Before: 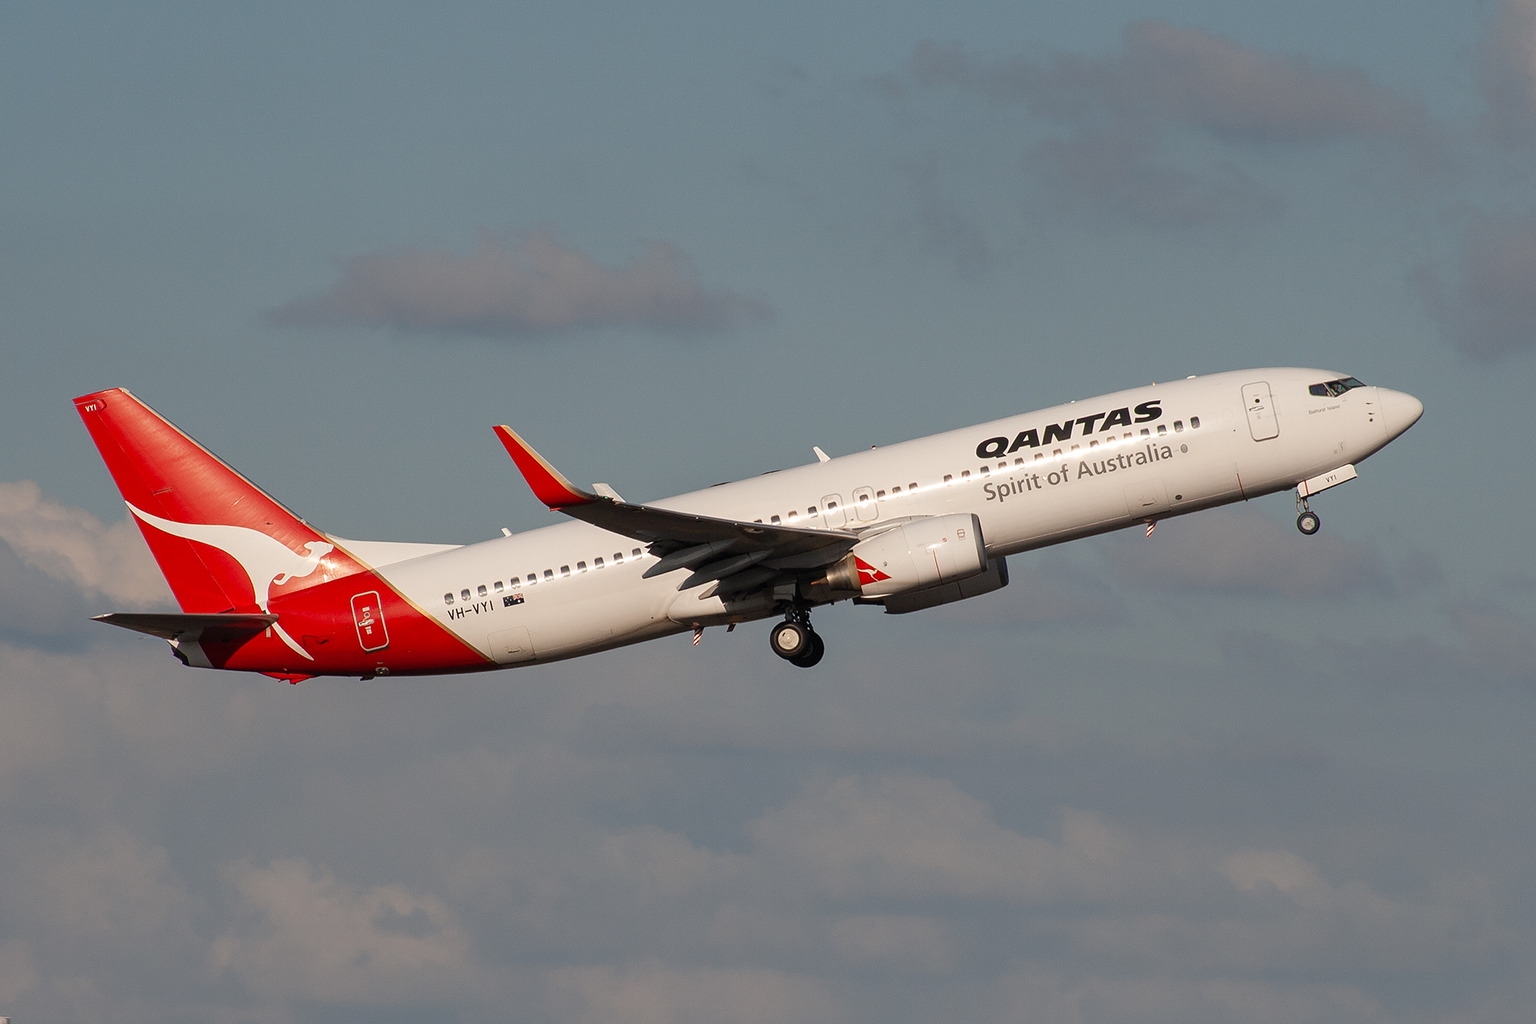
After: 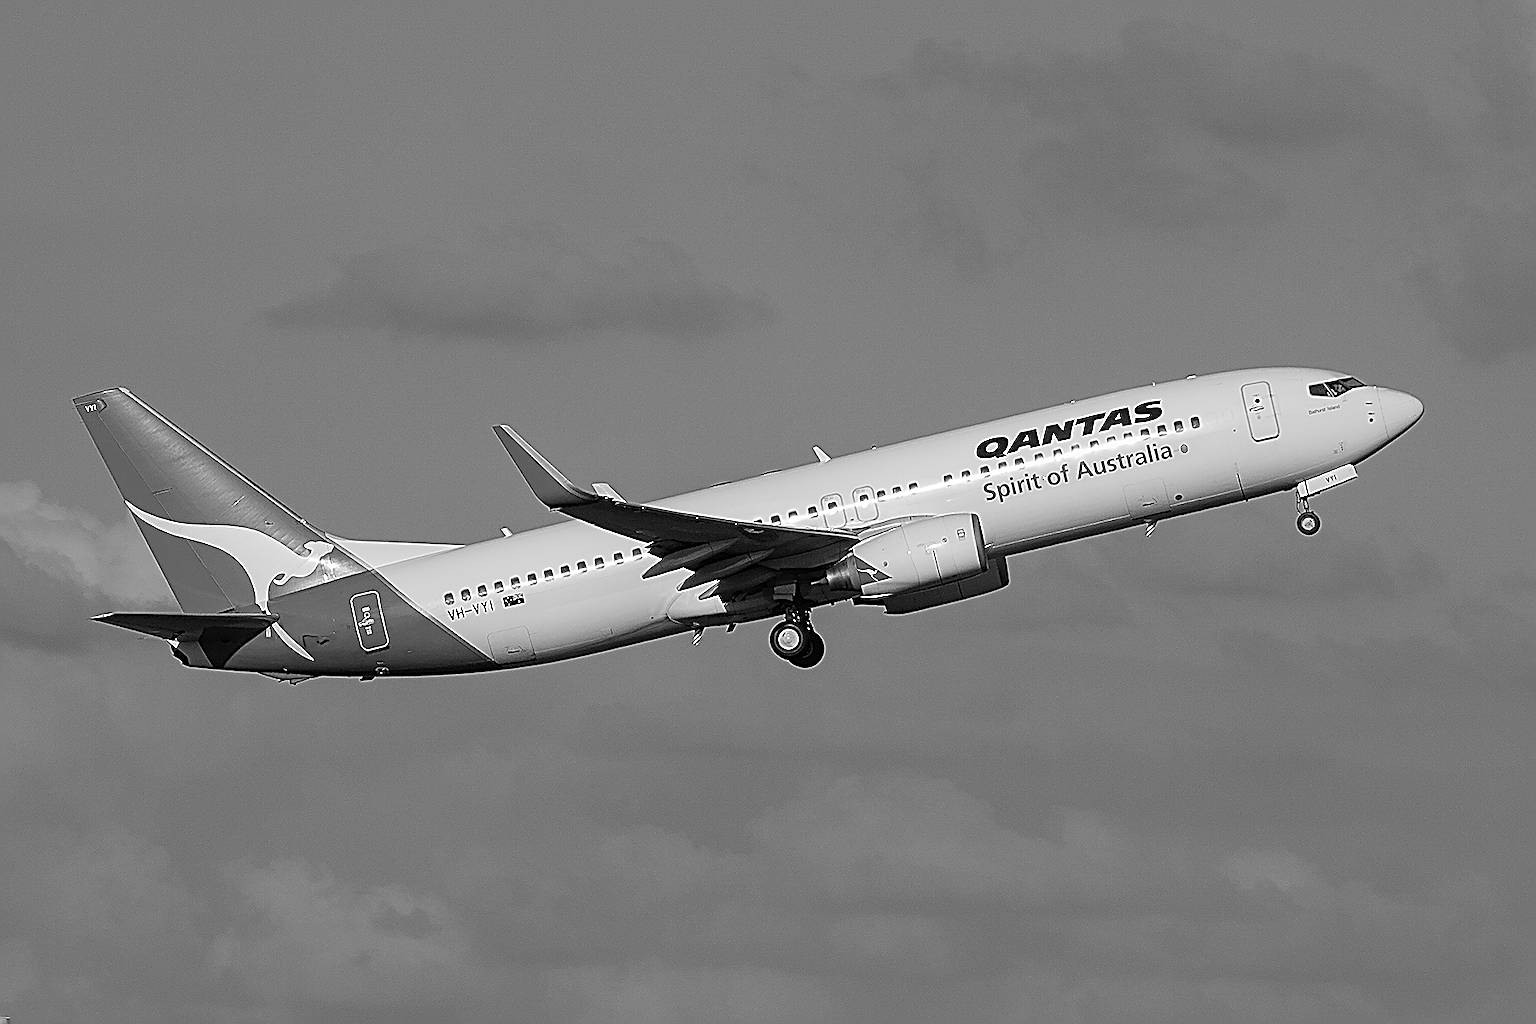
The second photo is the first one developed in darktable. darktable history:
sharpen: amount 2
monochrome: a 32, b 64, size 2.3
